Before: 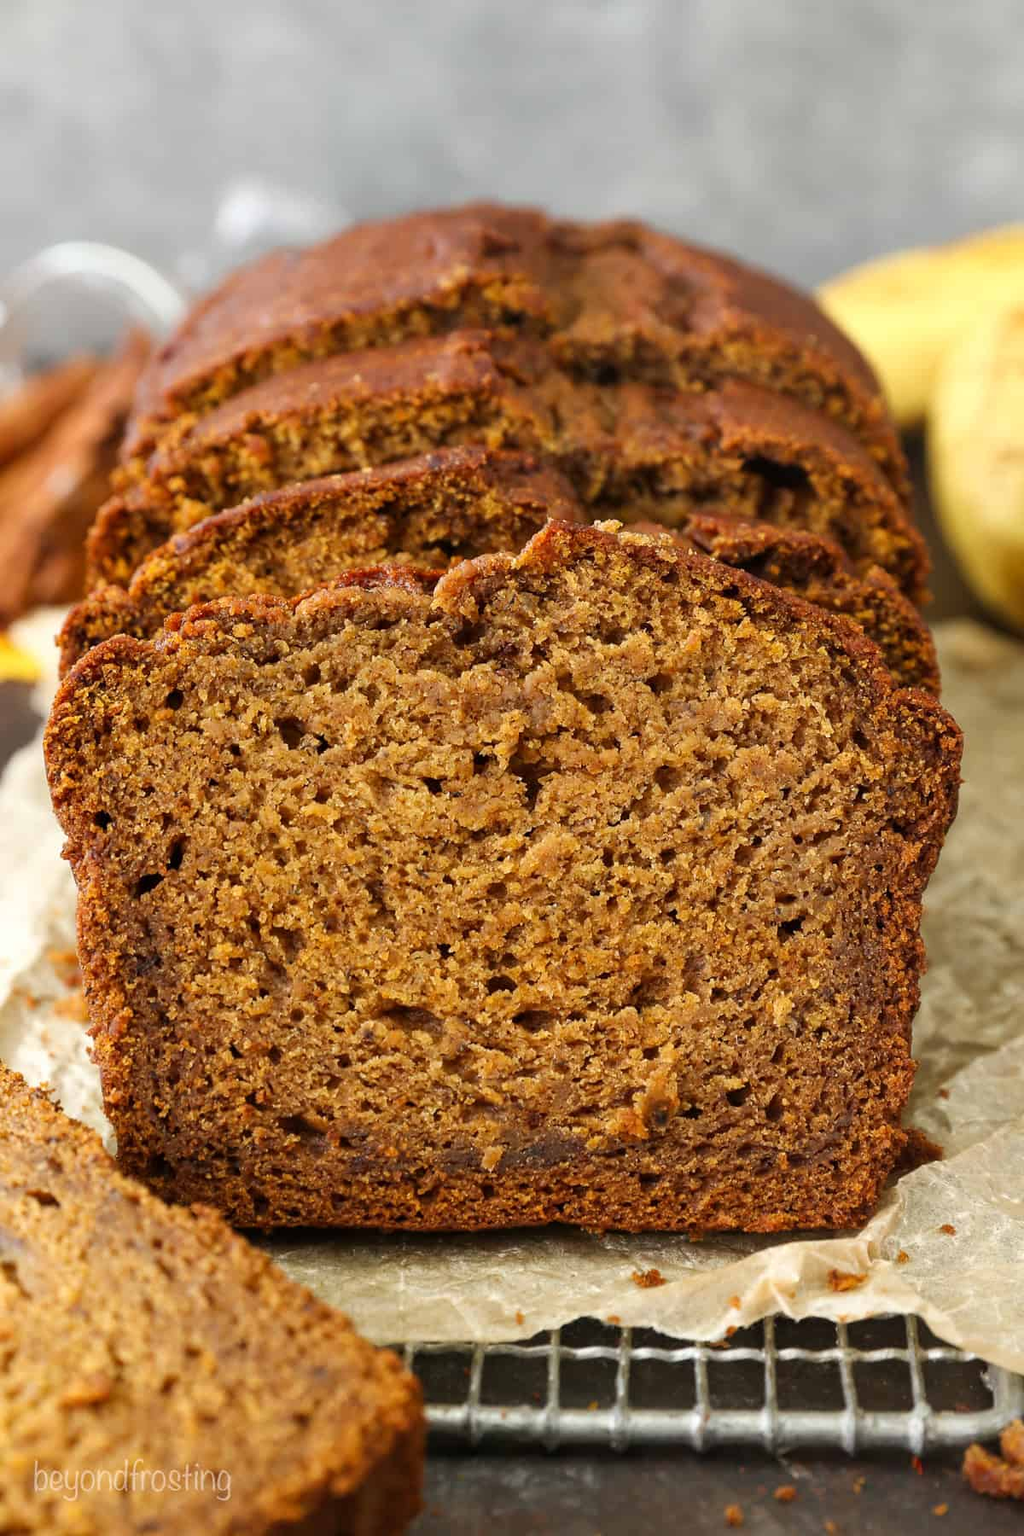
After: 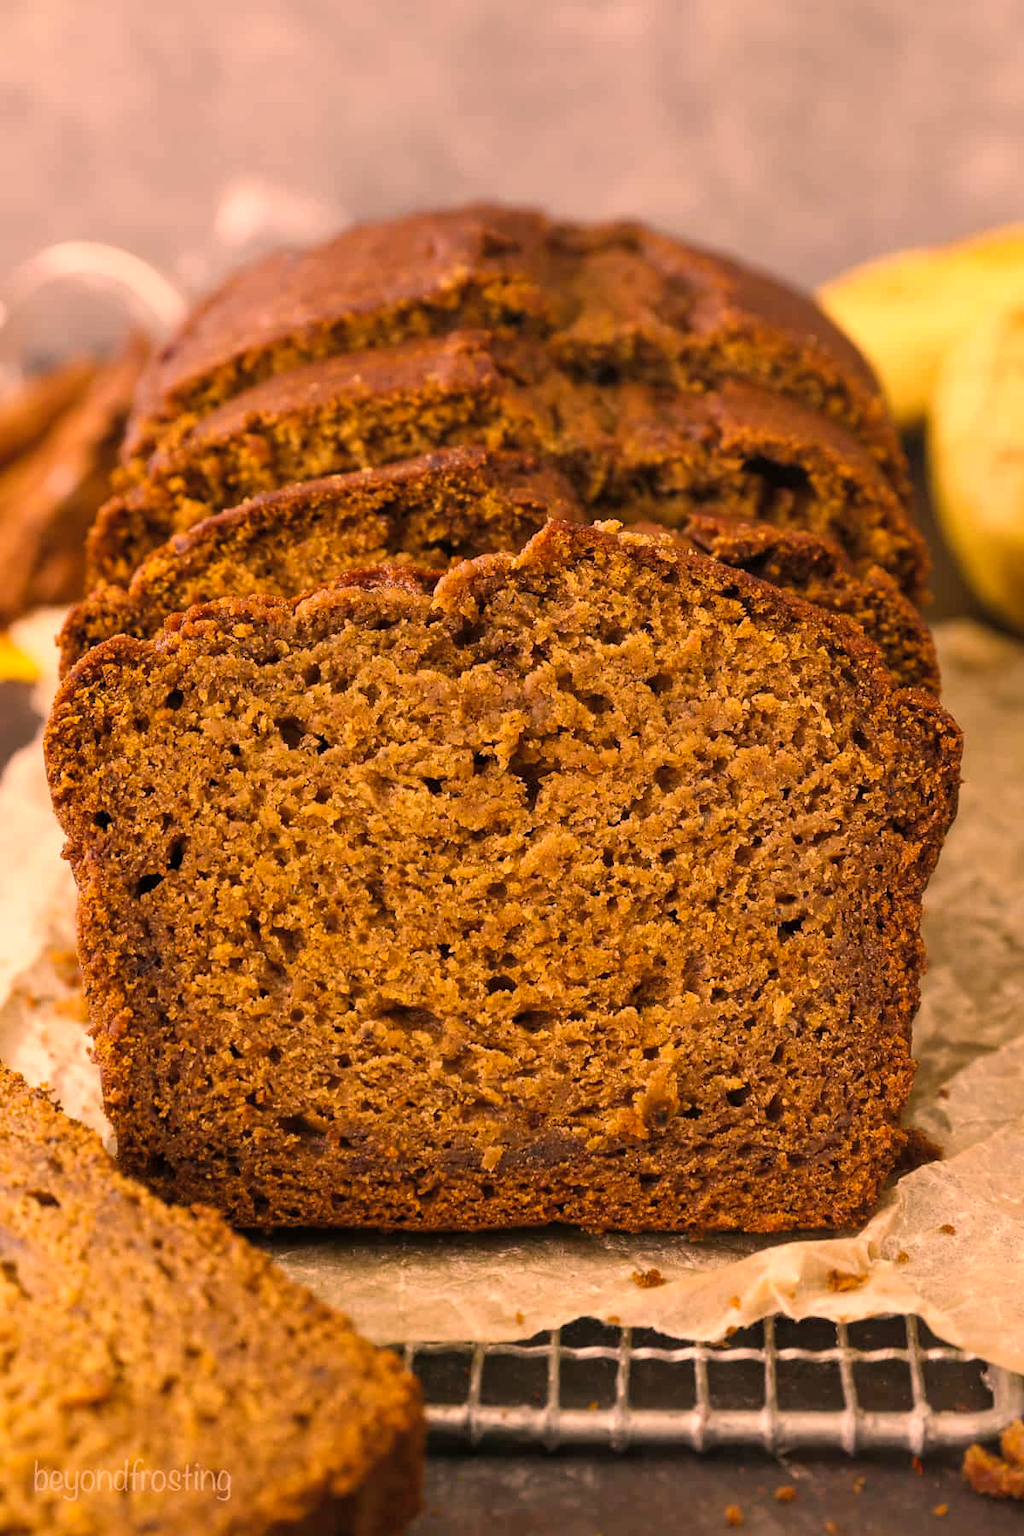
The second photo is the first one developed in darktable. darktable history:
shadows and highlights: shadows 24.88, highlights -26.21, highlights color adjustment 73.03%
color balance rgb: perceptual saturation grading › global saturation 25.009%
color correction: highlights a* 39.83, highlights b* 40, saturation 0.69
